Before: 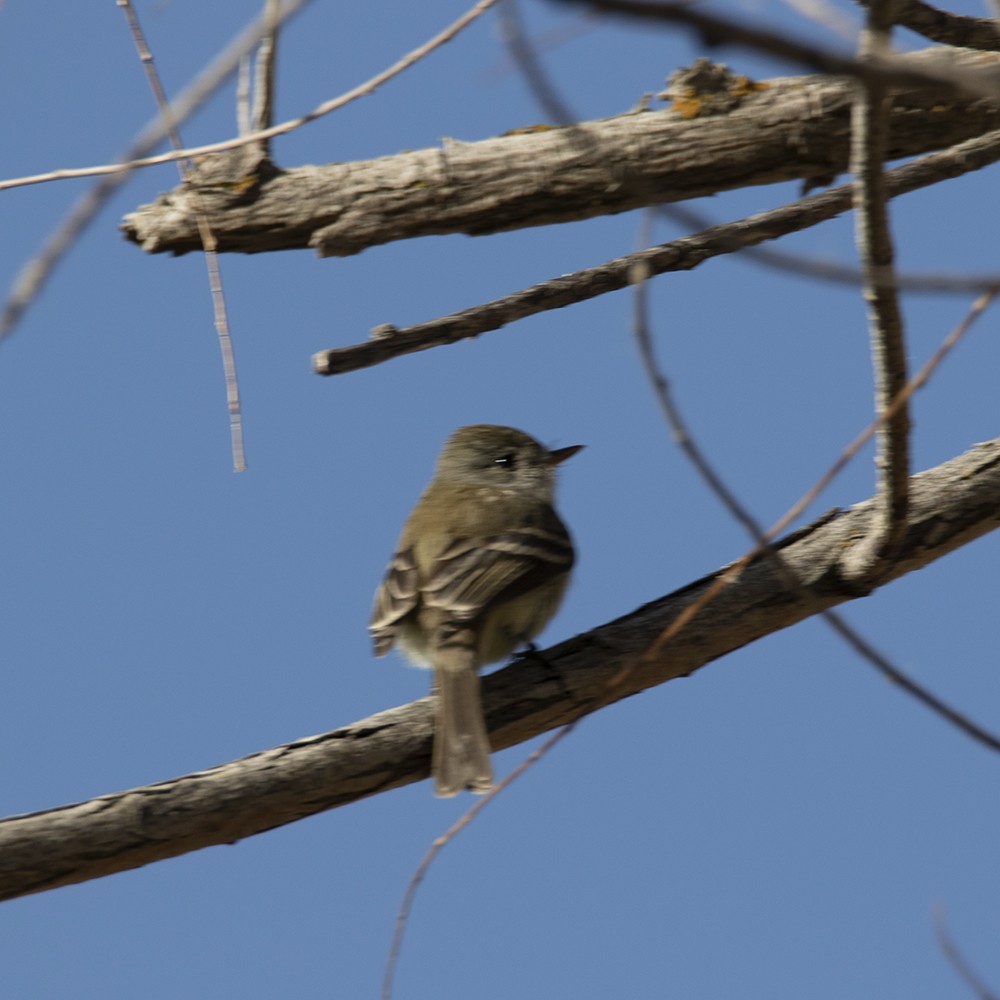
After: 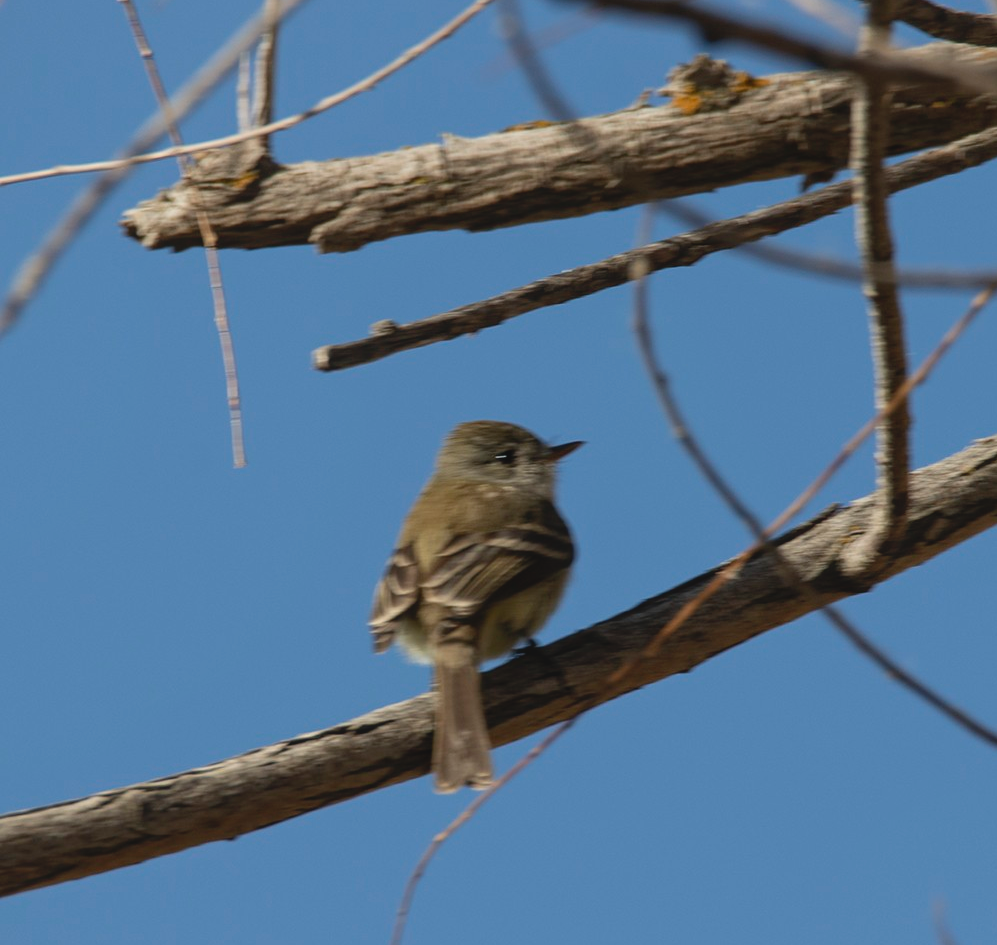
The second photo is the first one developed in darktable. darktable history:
local contrast: highlights 48%, shadows 0%, detail 100%
crop: top 0.448%, right 0.264%, bottom 5.045%
